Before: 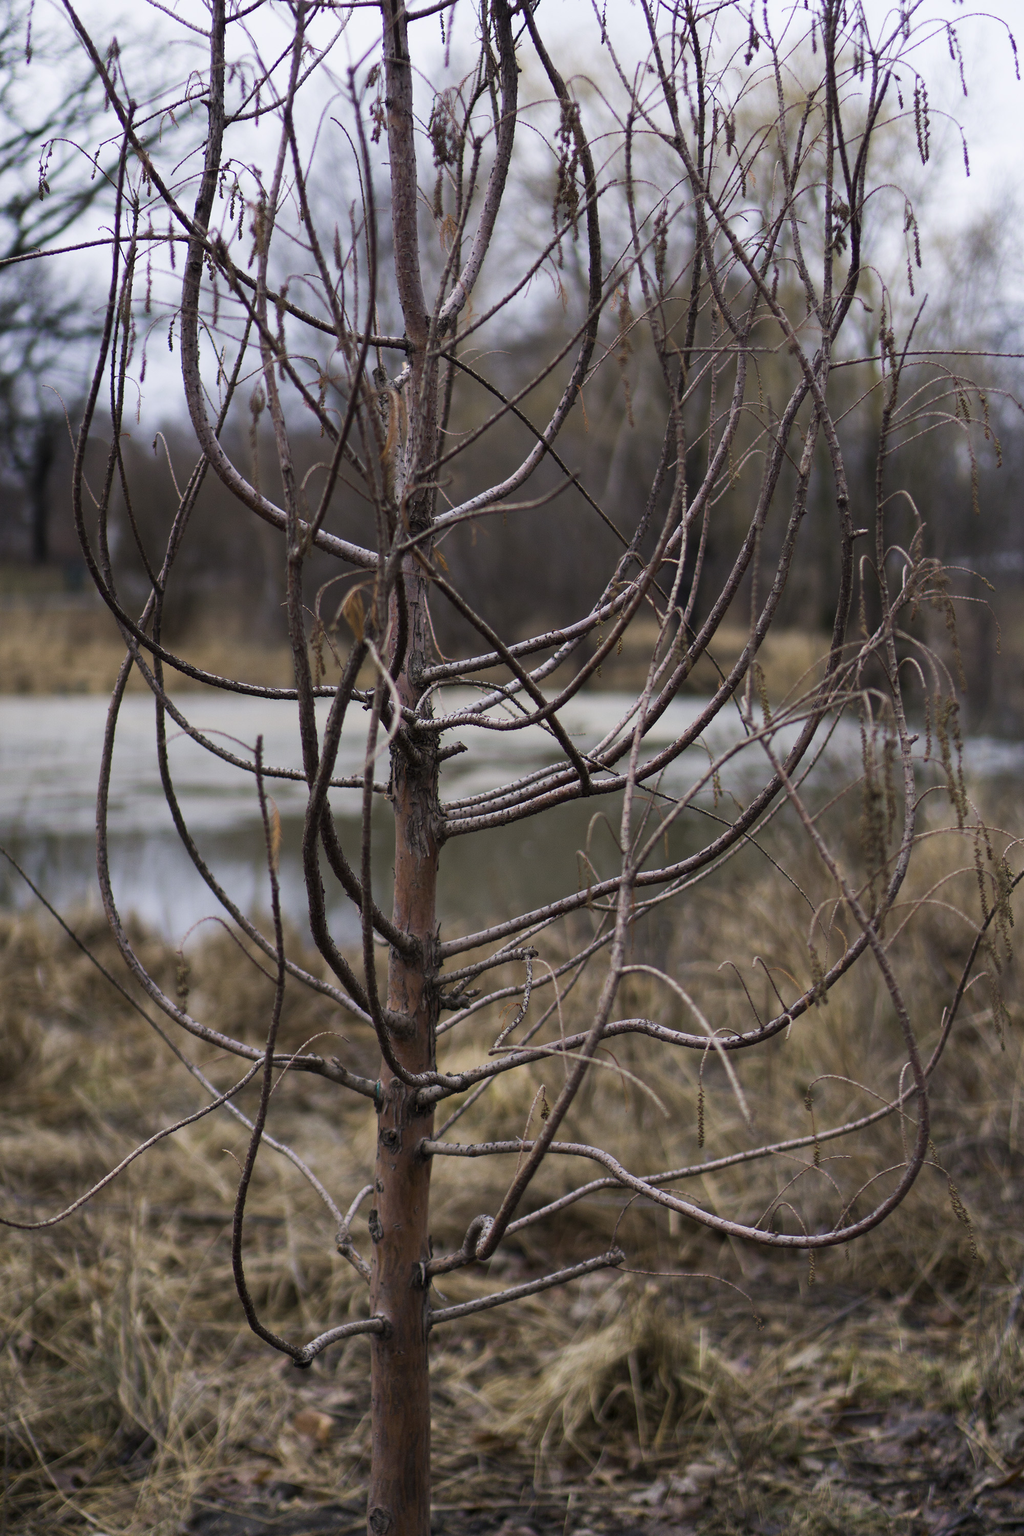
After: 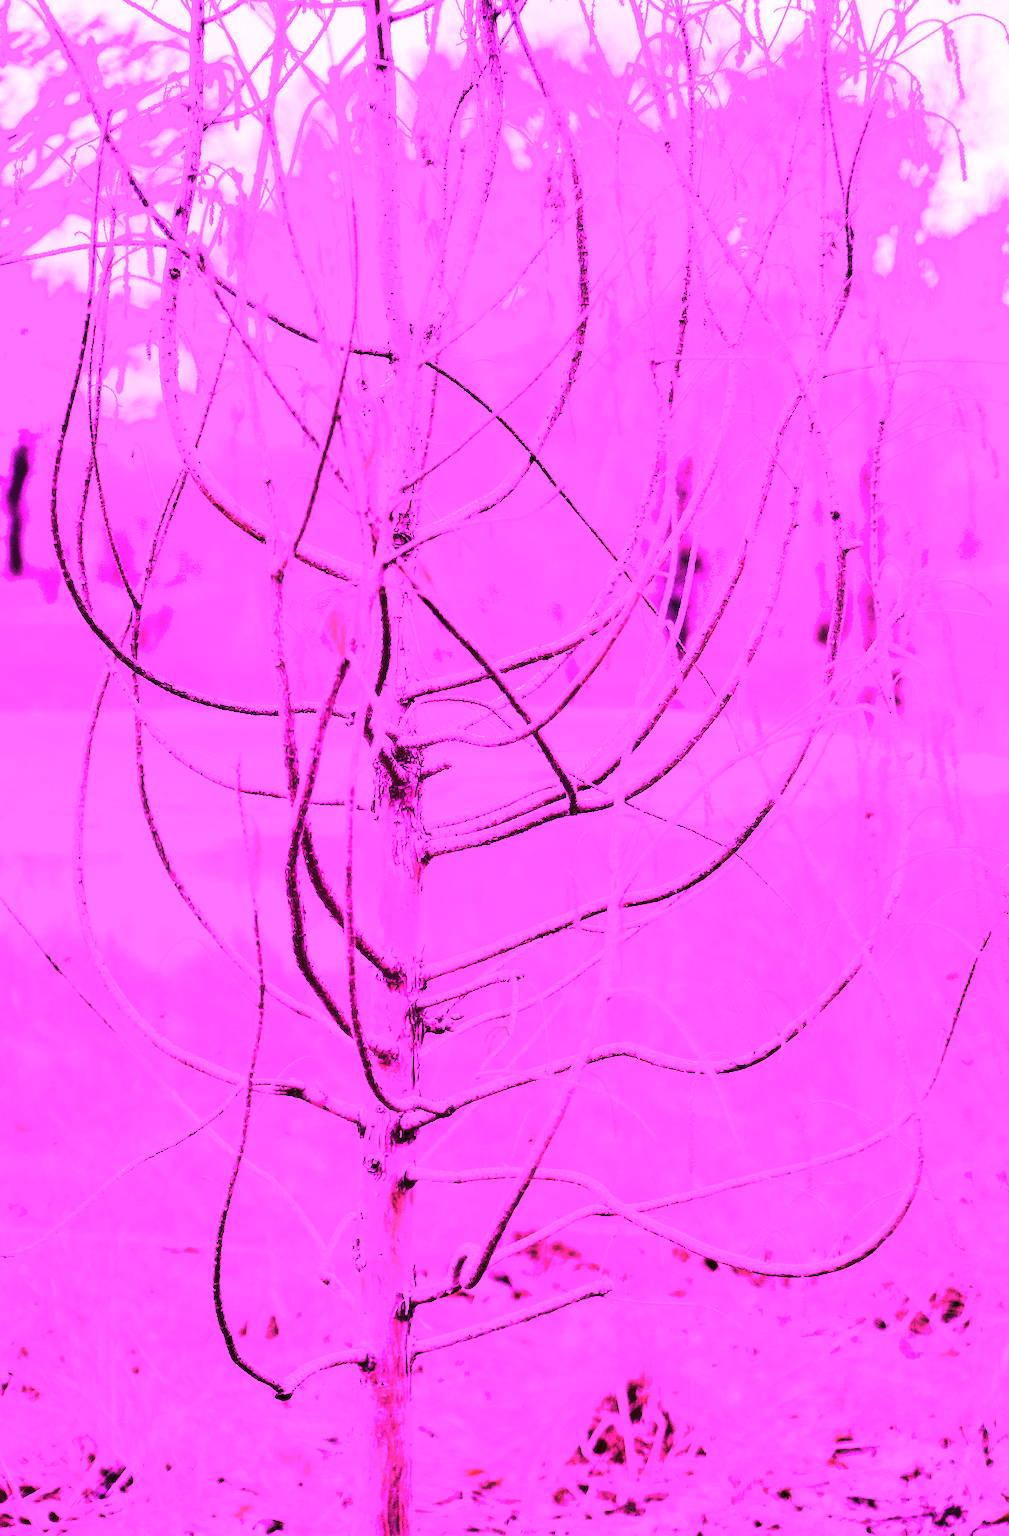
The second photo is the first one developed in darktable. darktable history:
crop and rotate: left 2.536%, right 1.107%, bottom 2.246%
shadows and highlights: highlights color adjustment 0%, low approximation 0.01, soften with gaussian
white balance: red 8, blue 8
color calibration: illuminant as shot in camera, x 0.358, y 0.373, temperature 4628.91 K
